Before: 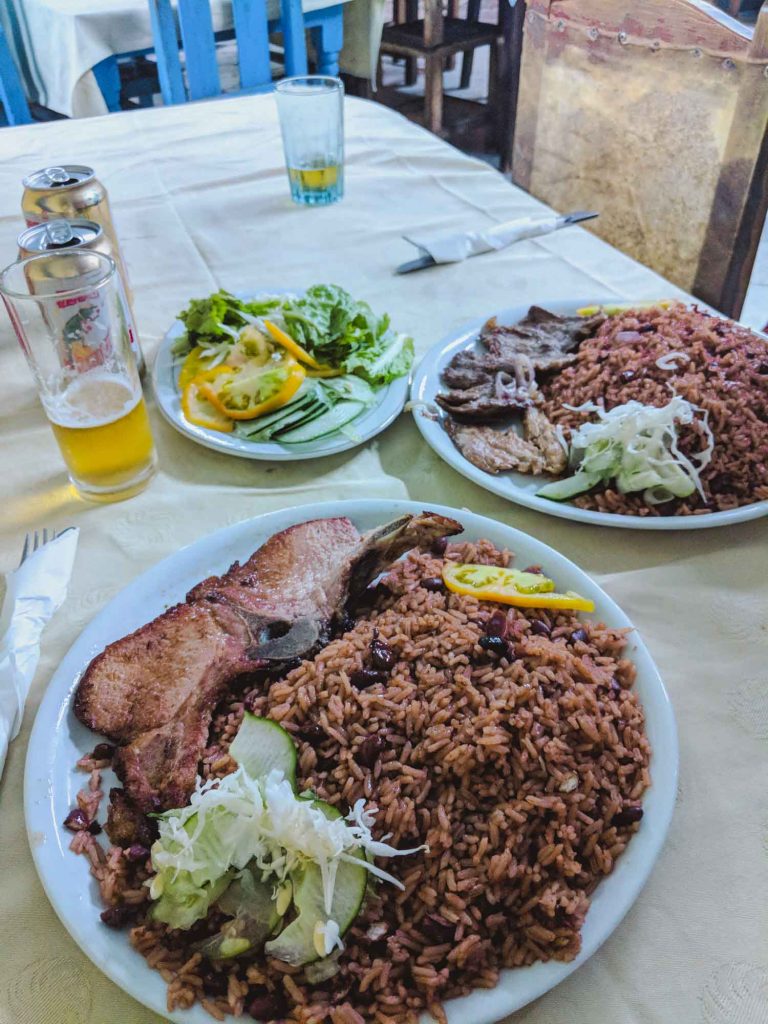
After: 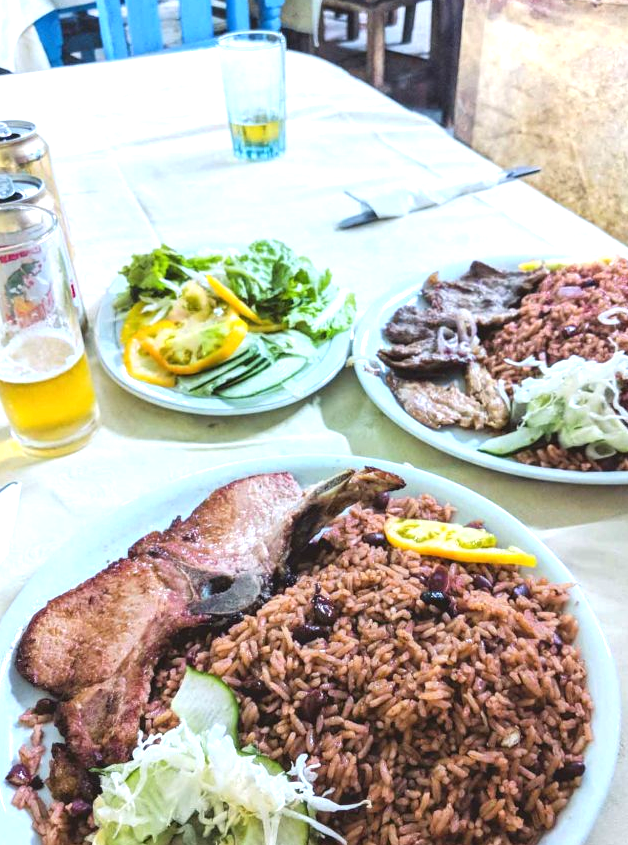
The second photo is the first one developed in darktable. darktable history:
crop and rotate: left 7.617%, top 4.471%, right 10.533%, bottom 12.925%
exposure: black level correction 0, exposure 0.952 EV, compensate exposure bias true, compensate highlight preservation false
